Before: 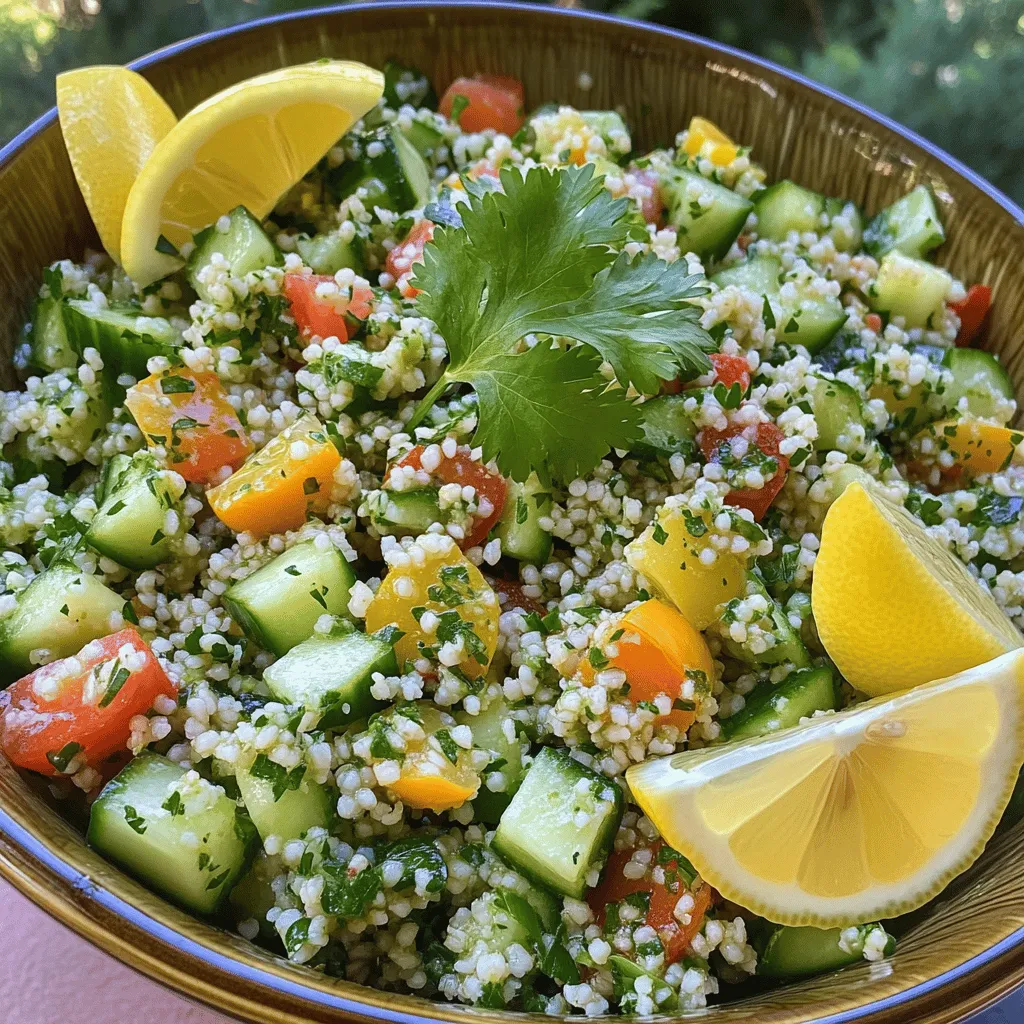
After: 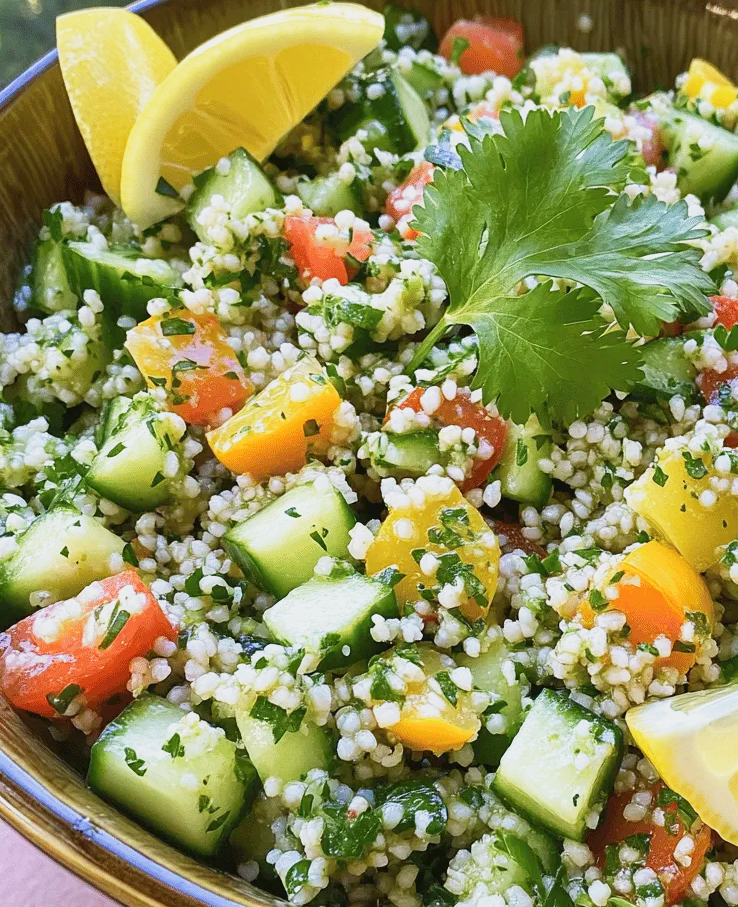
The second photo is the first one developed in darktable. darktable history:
base curve: curves: ch0 [(0, 0) (0.088, 0.125) (0.176, 0.251) (0.354, 0.501) (0.613, 0.749) (1, 0.877)], preserve colors none
tone equalizer: on, module defaults
crop: top 5.753%, right 27.911%, bottom 5.661%
